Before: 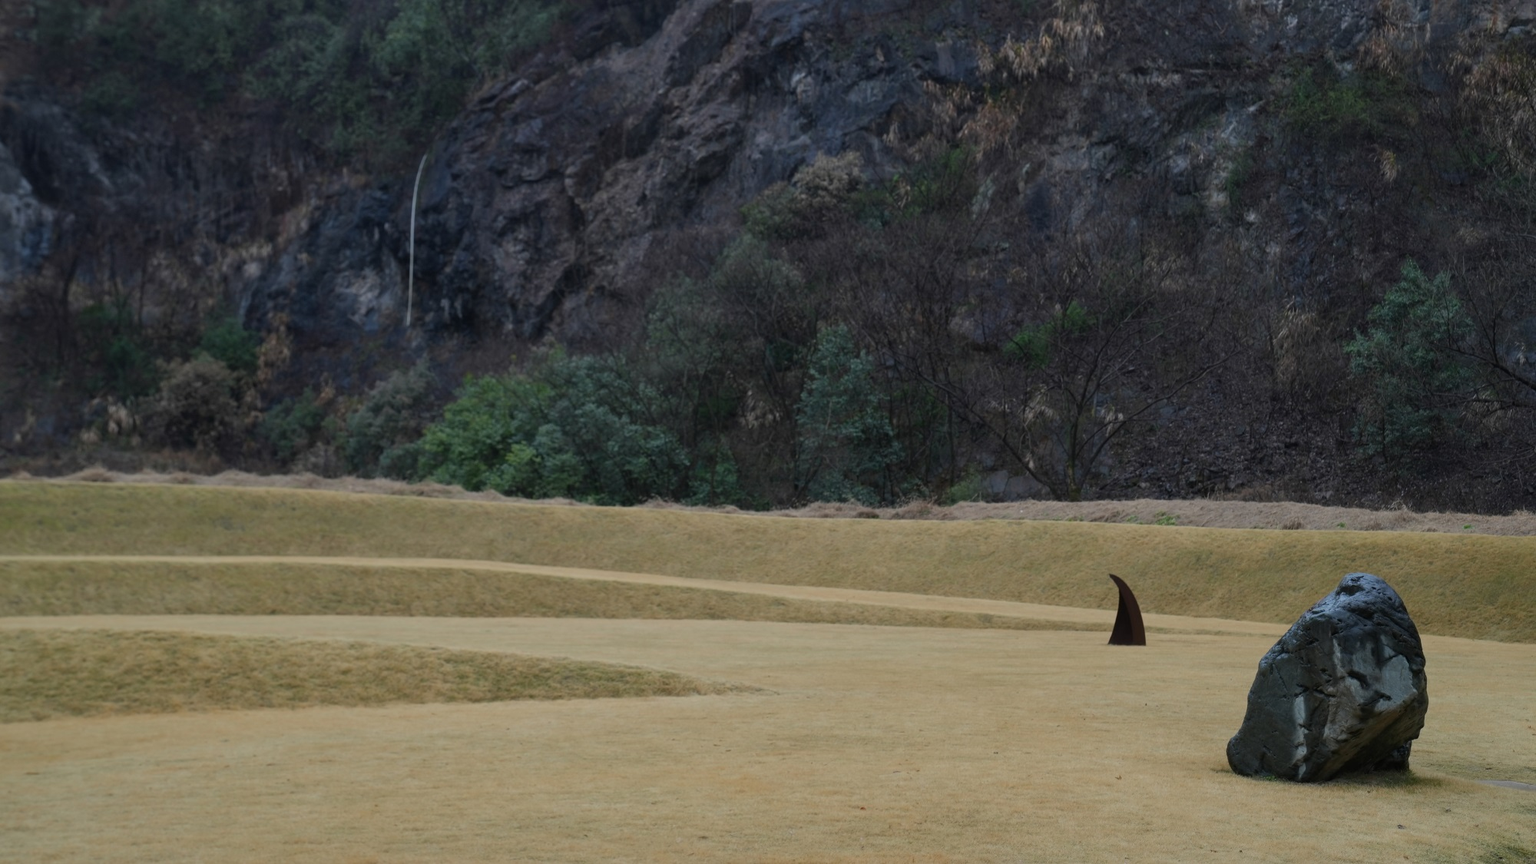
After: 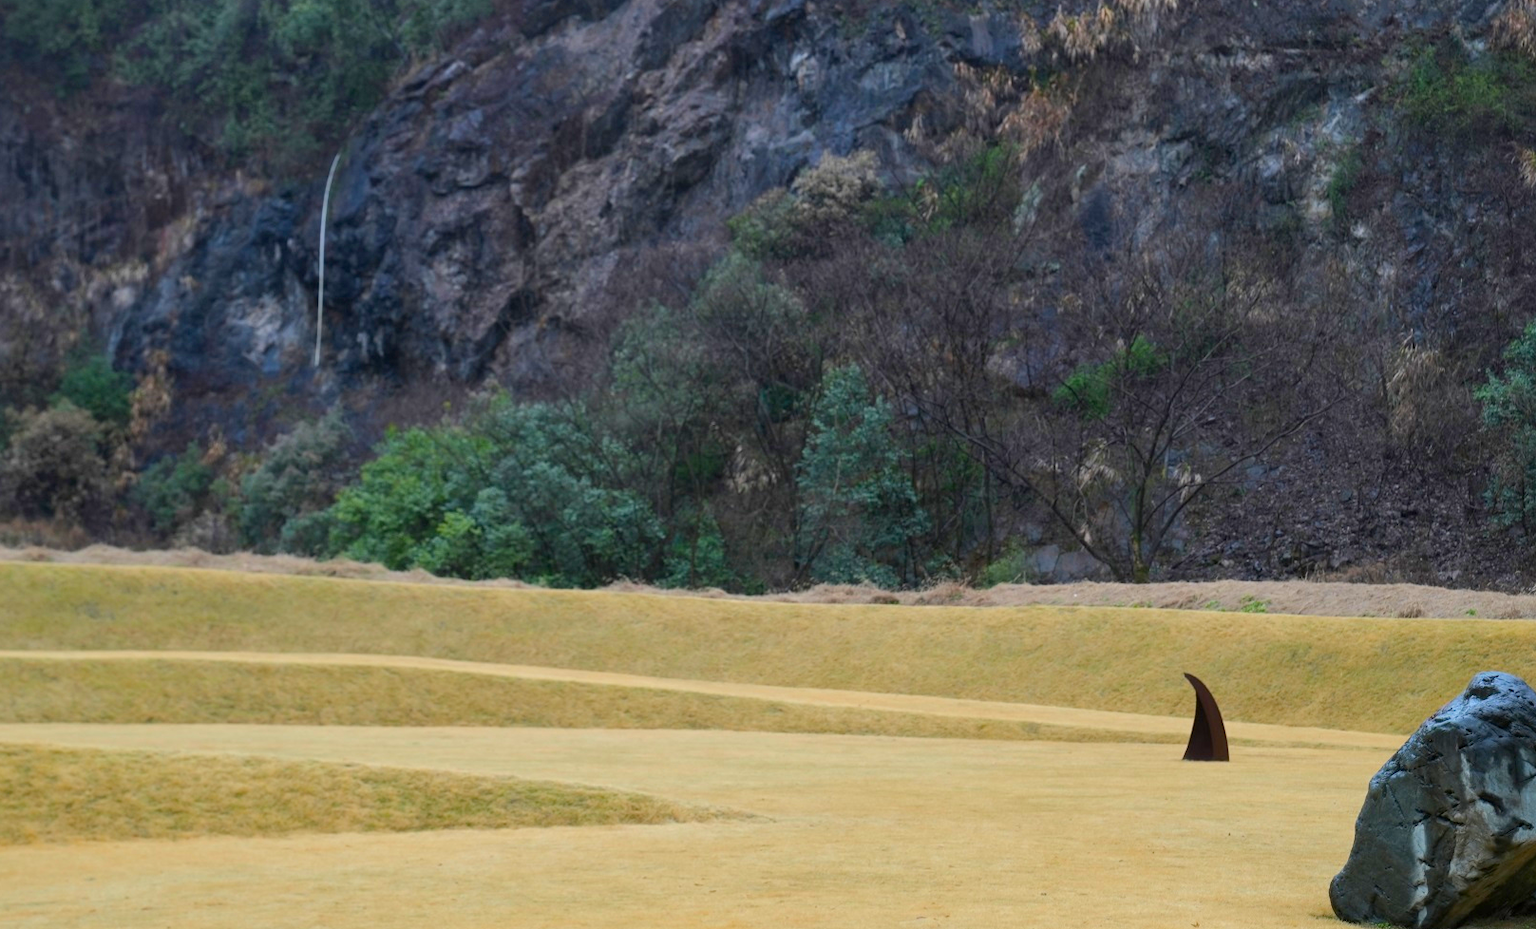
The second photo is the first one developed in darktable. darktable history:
exposure: black level correction 0.001, exposure 0.675 EV, compensate highlight preservation false
color balance rgb: perceptual saturation grading › global saturation 25%, perceptual brilliance grading › mid-tones 10%, perceptual brilliance grading › shadows 15%, global vibrance 20%
crop: left 9.929%, top 3.475%, right 9.188%, bottom 9.529%
